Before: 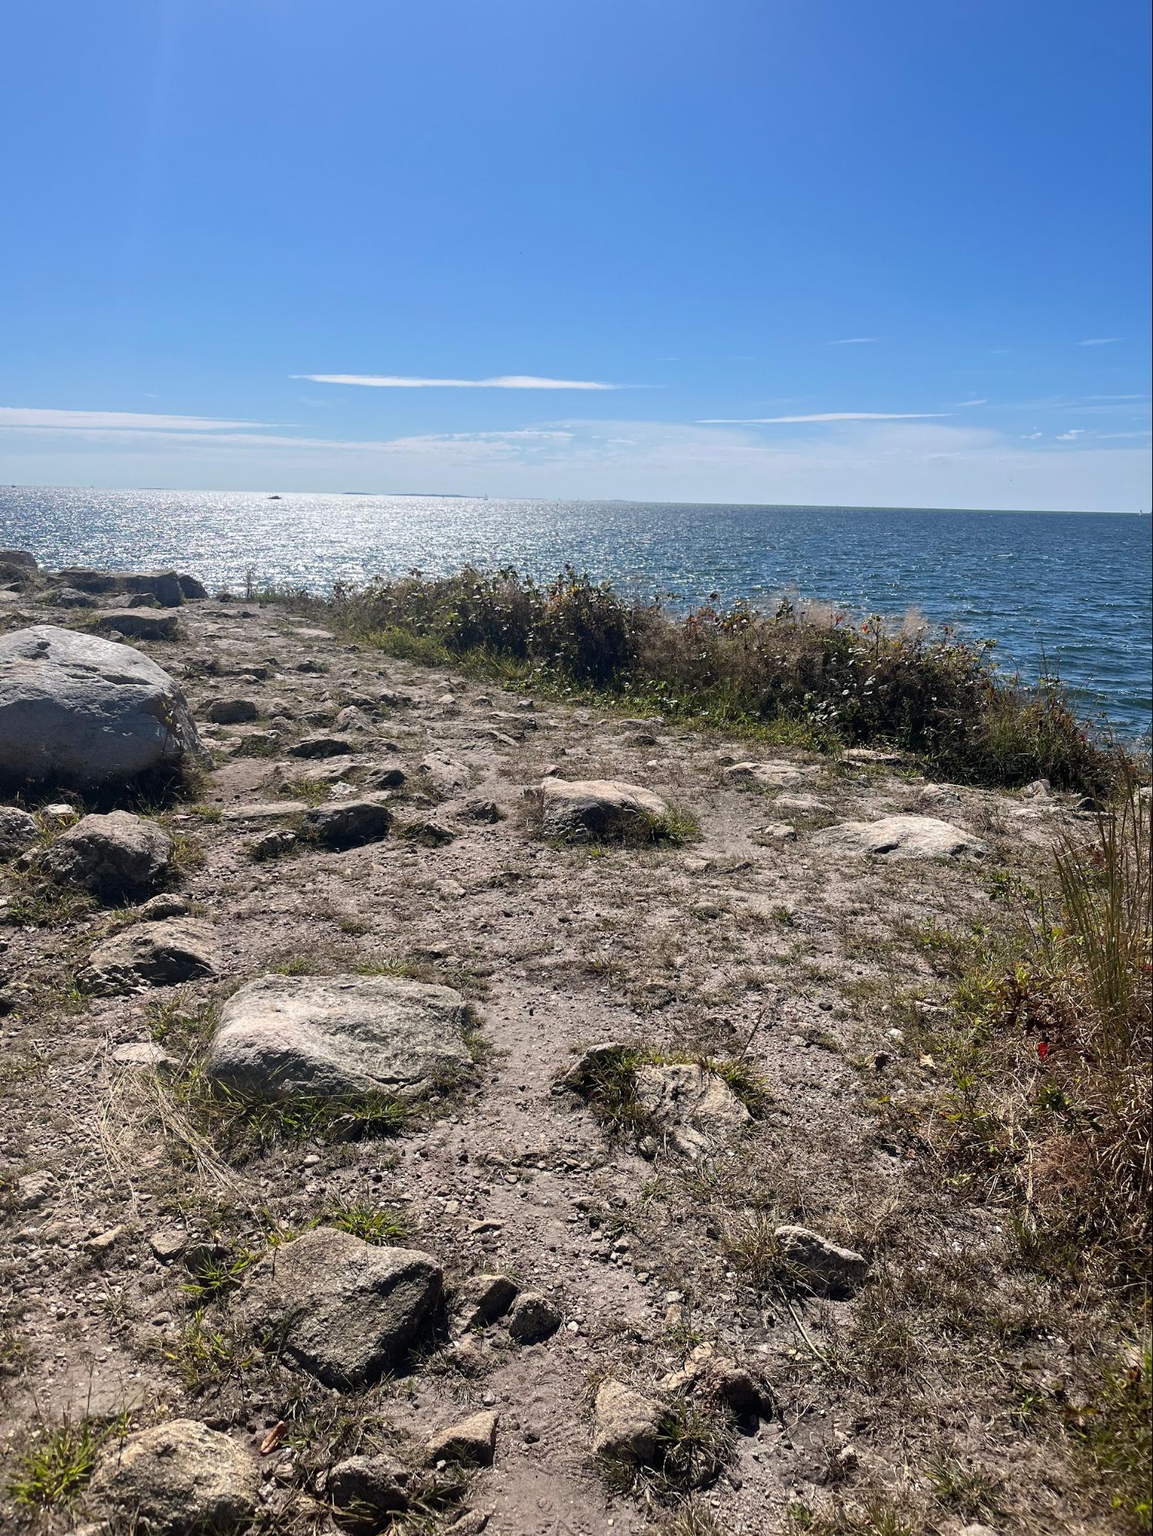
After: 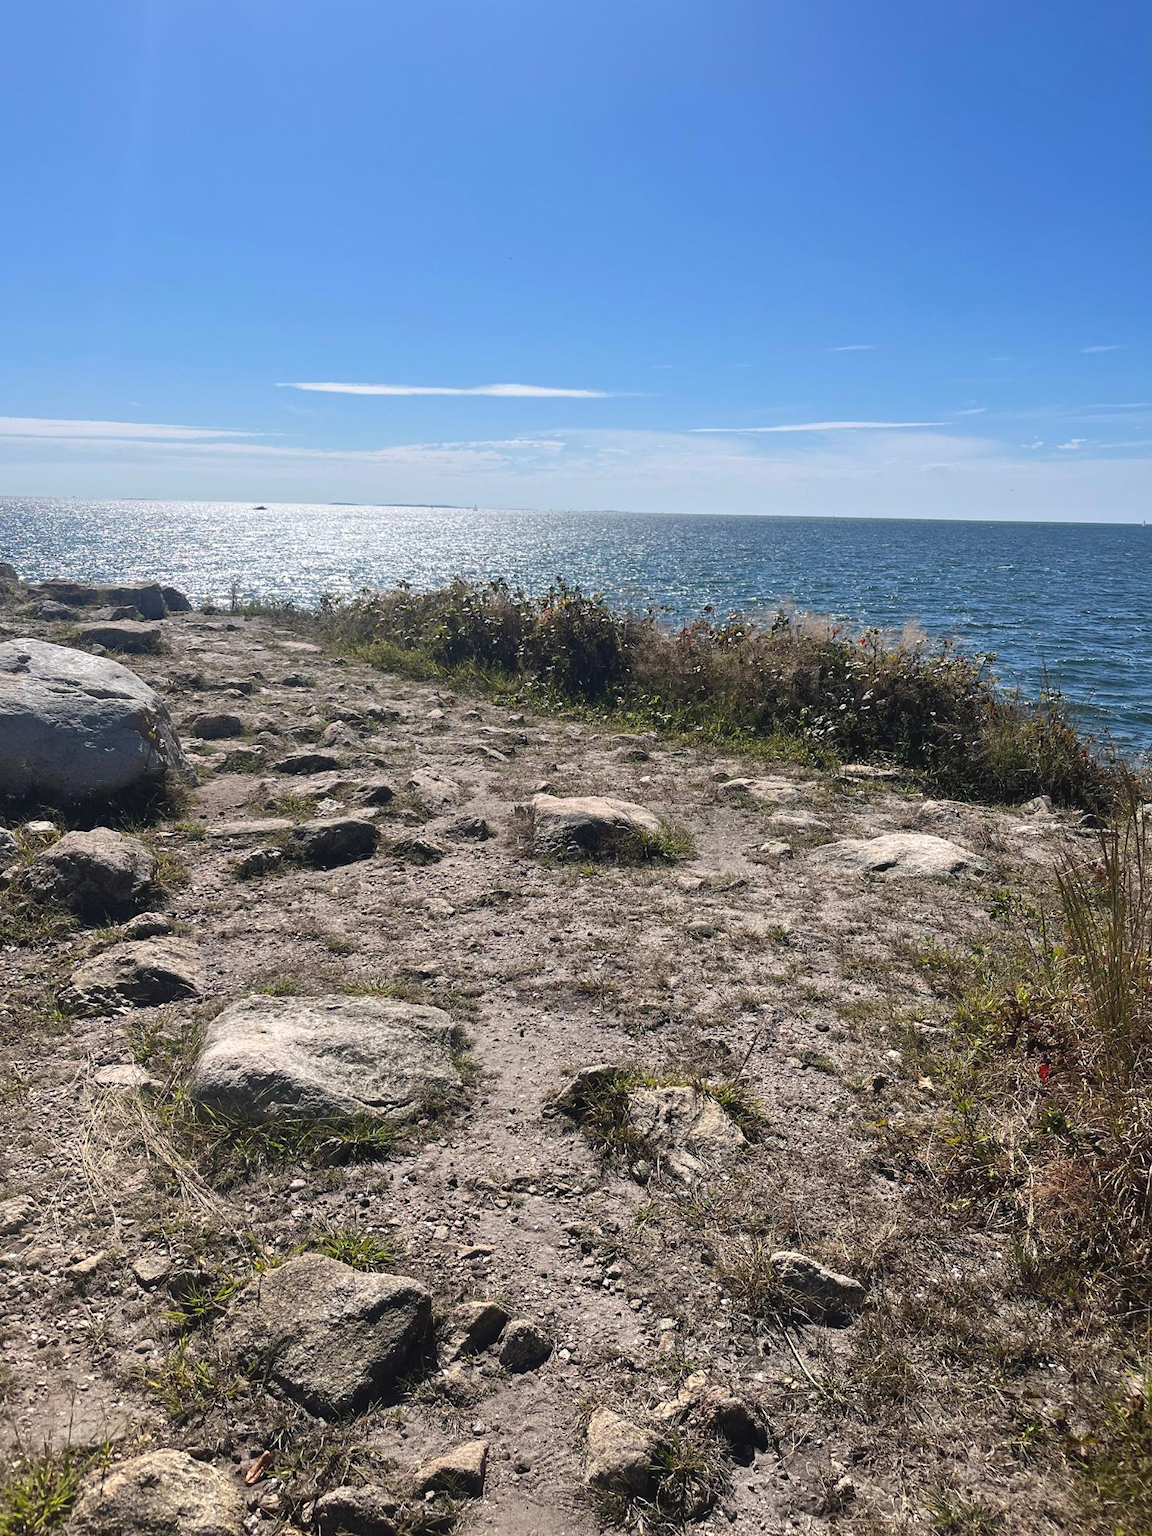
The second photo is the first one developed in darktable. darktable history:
crop: left 1.743%, right 0.268%, bottom 2.011%
exposure: black level correction -0.005, exposure 0.054 EV, compensate highlight preservation false
